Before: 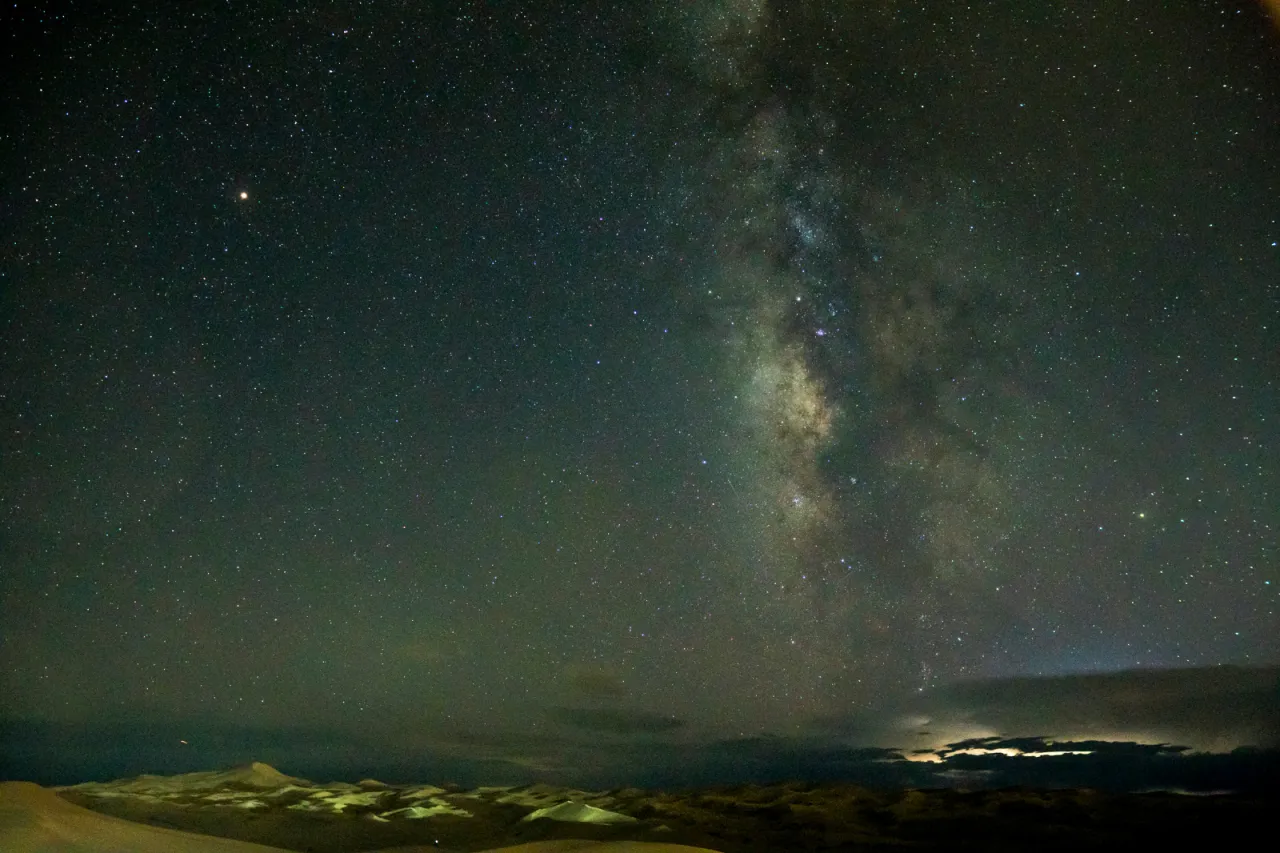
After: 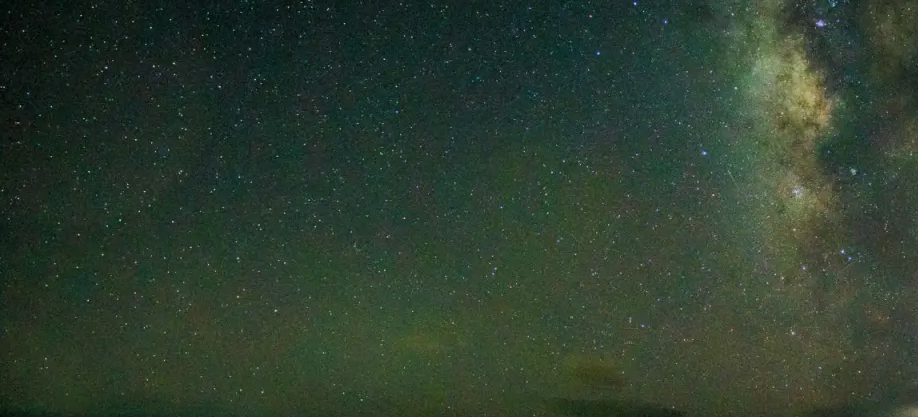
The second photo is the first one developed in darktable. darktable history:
contrast brightness saturation: saturation 0.506
local contrast: highlights 104%, shadows 100%, detail 119%, midtone range 0.2
filmic rgb: black relative exposure -7.65 EV, white relative exposure 4.56 EV, threshold 5.98 EV, hardness 3.61, color science v5 (2021), contrast in shadows safe, contrast in highlights safe, enable highlight reconstruction true
crop: top 36.338%, right 28.206%, bottom 14.691%
